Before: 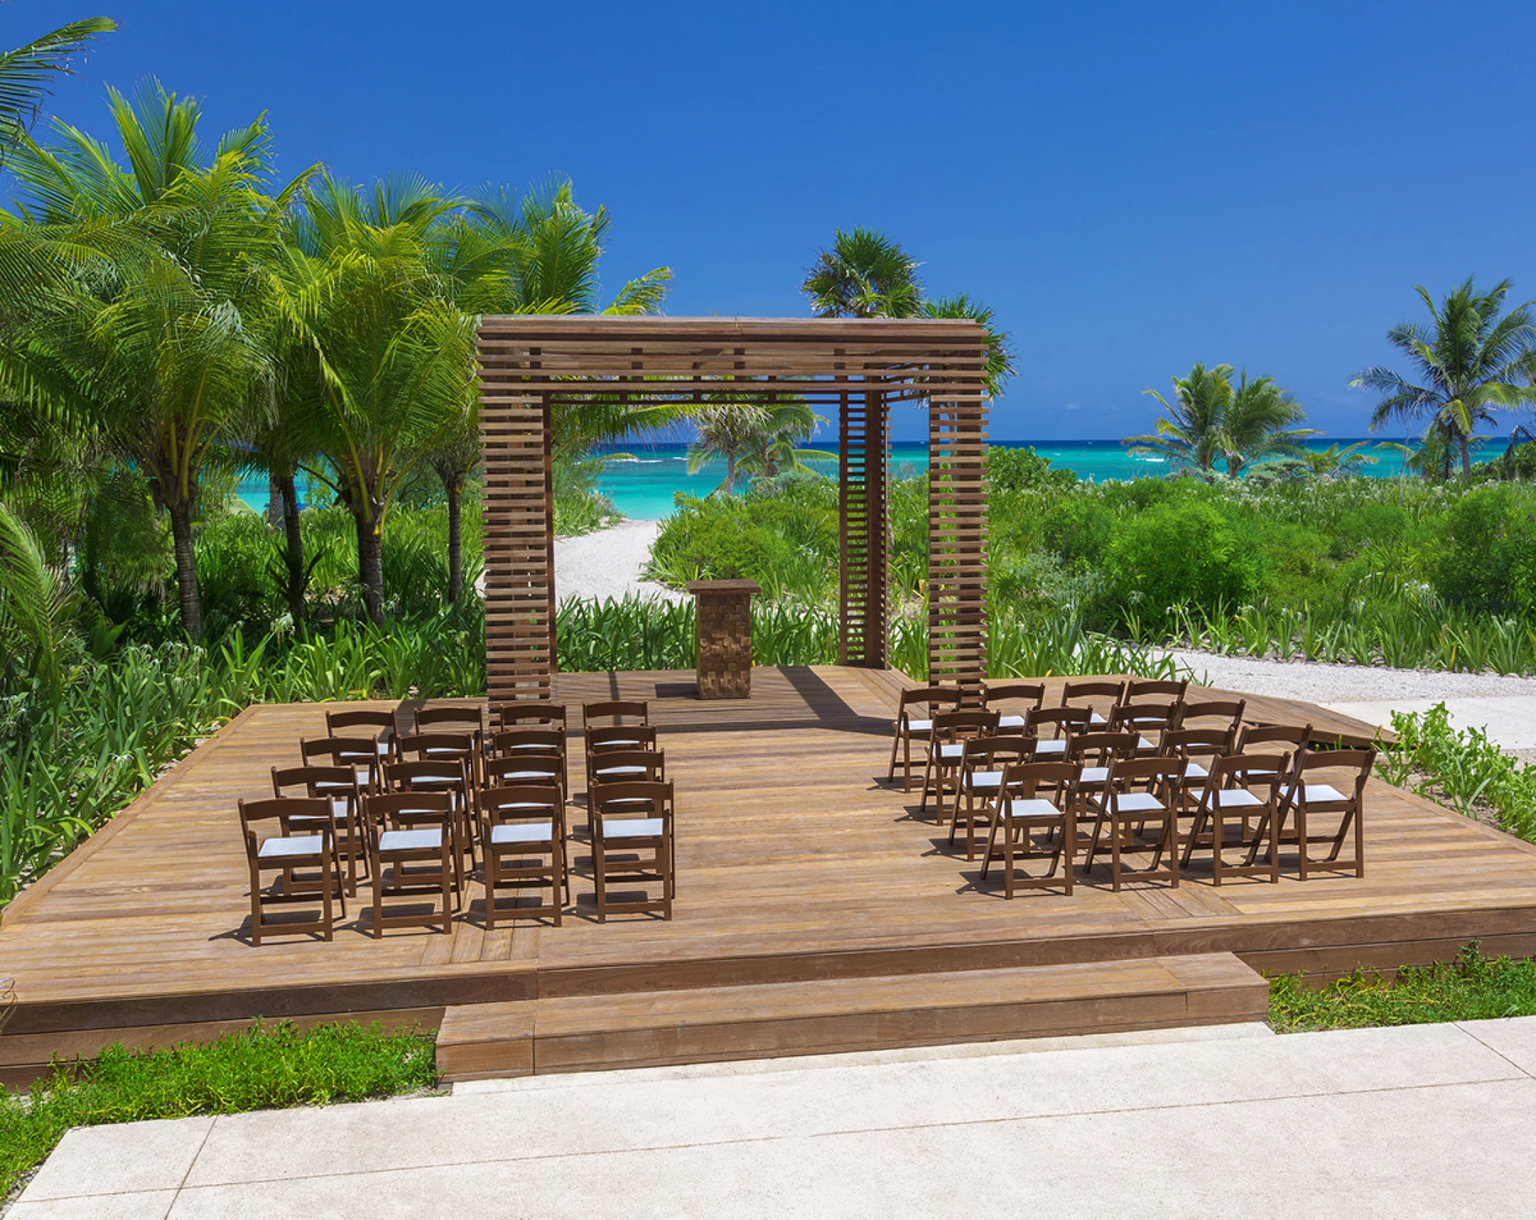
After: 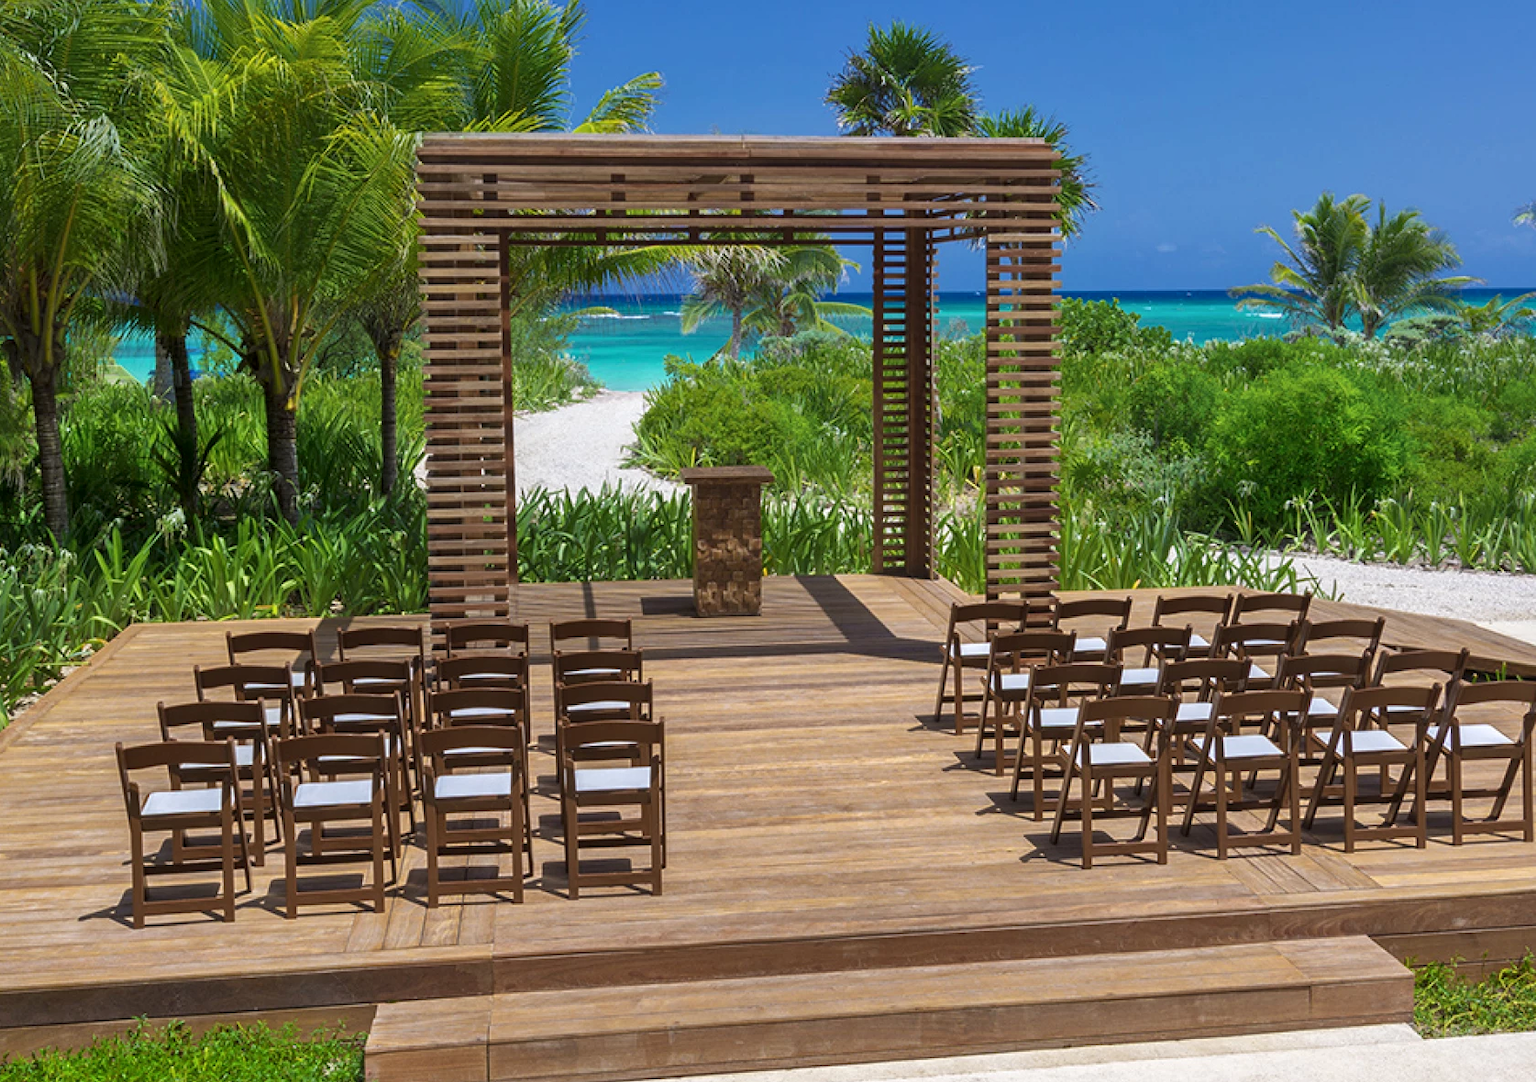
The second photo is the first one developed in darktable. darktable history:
local contrast: mode bilateral grid, contrast 21, coarseness 49, detail 119%, midtone range 0.2
crop: left 9.546%, top 17.208%, right 11.042%, bottom 12.322%
